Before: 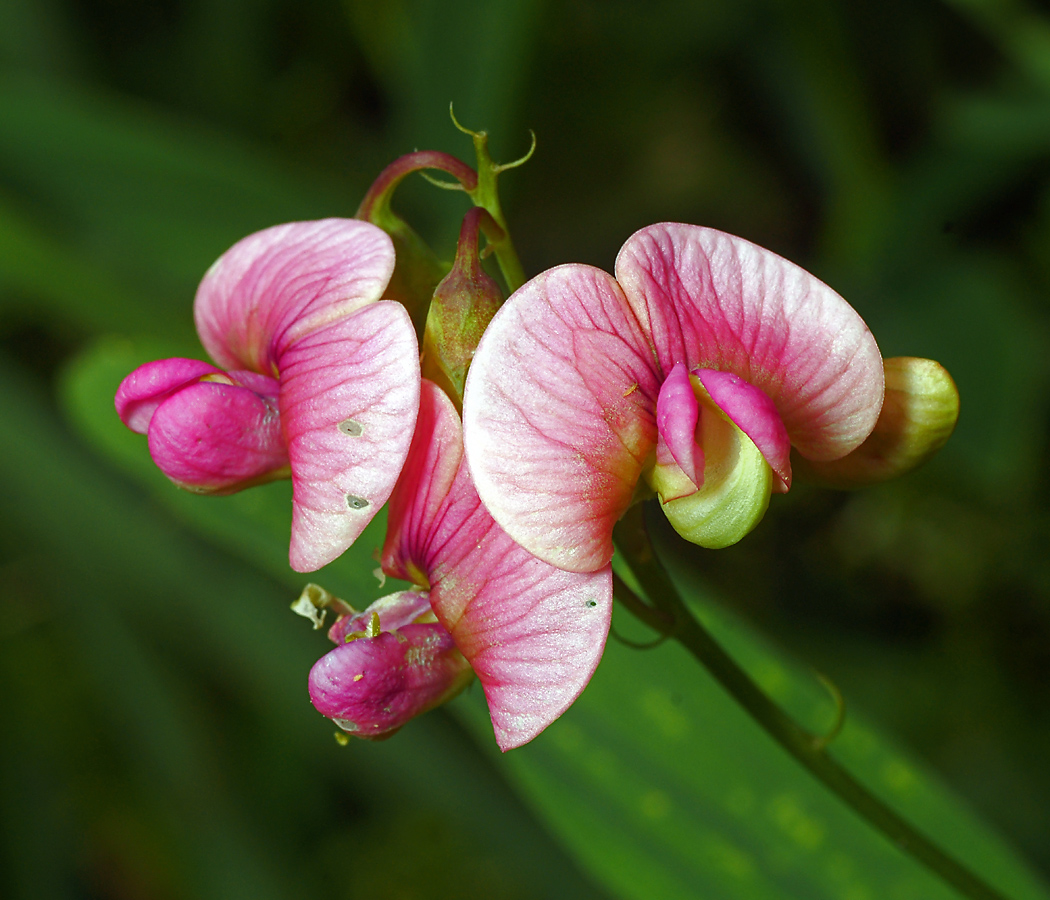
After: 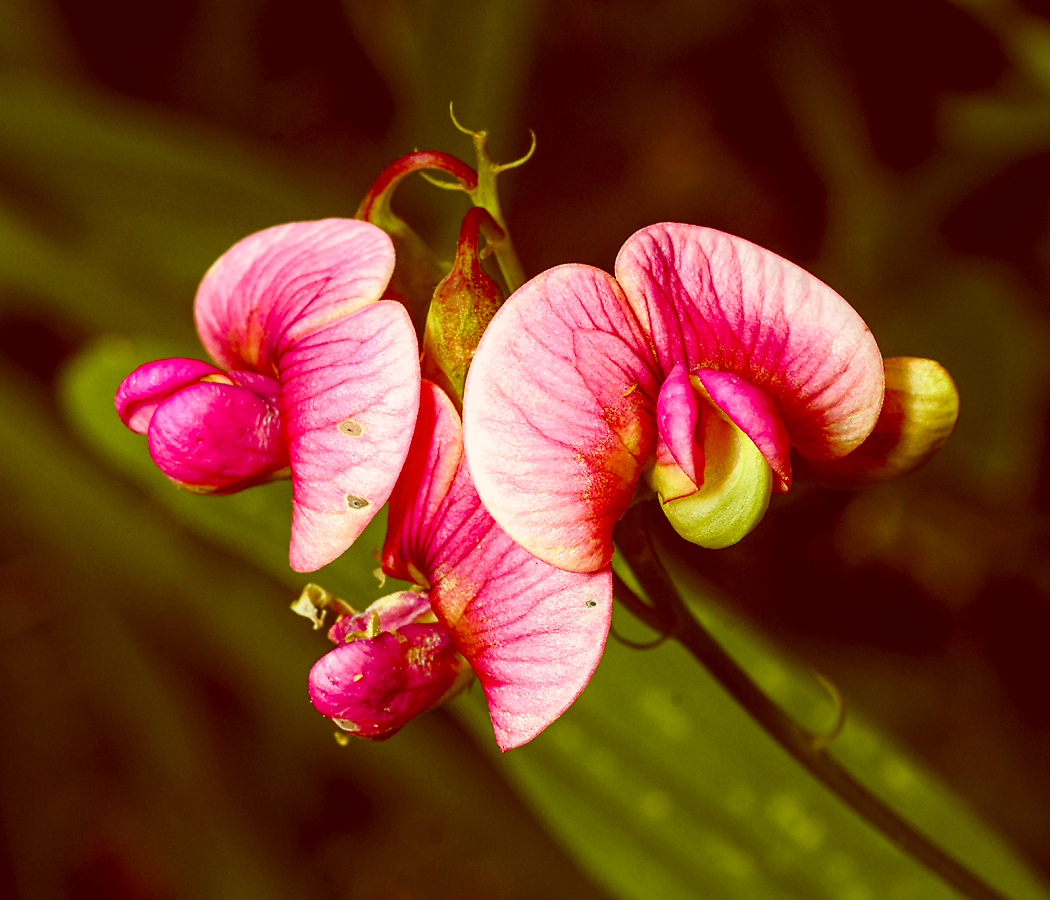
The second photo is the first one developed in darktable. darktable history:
tone curve: curves: ch0 [(0, 0.006) (0.037, 0.022) (0.123, 0.105) (0.19, 0.173) (0.277, 0.279) (0.474, 0.517) (0.597, 0.662) (0.687, 0.774) (0.855, 0.891) (1, 0.982)]; ch1 [(0, 0) (0.243, 0.245) (0.422, 0.415) (0.493, 0.495) (0.508, 0.503) (0.544, 0.552) (0.557, 0.582) (0.626, 0.672) (0.694, 0.732) (1, 1)]; ch2 [(0, 0) (0.249, 0.216) (0.356, 0.329) (0.424, 0.442) (0.476, 0.483) (0.498, 0.5) (0.517, 0.519) (0.532, 0.539) (0.562, 0.596) (0.614, 0.662) (0.706, 0.757) (0.808, 0.809) (0.991, 0.968)], color space Lab, independent channels, preserve colors none
contrast brightness saturation: contrast 0.08, saturation 0.02
local contrast: on, module defaults
color balance rgb: perceptual saturation grading › global saturation 25%, global vibrance 20%
color correction: highlights a* 9.03, highlights b* 8.71, shadows a* 40, shadows b* 40, saturation 0.8
